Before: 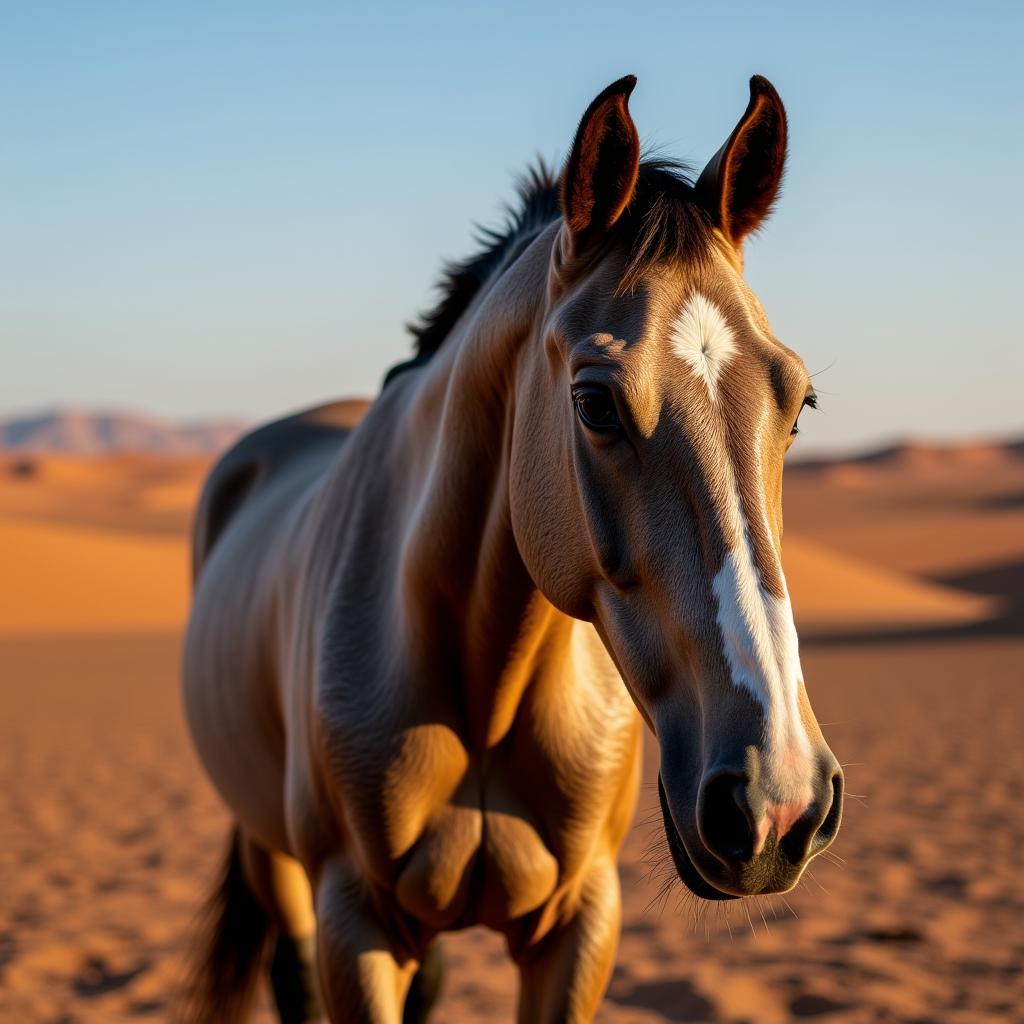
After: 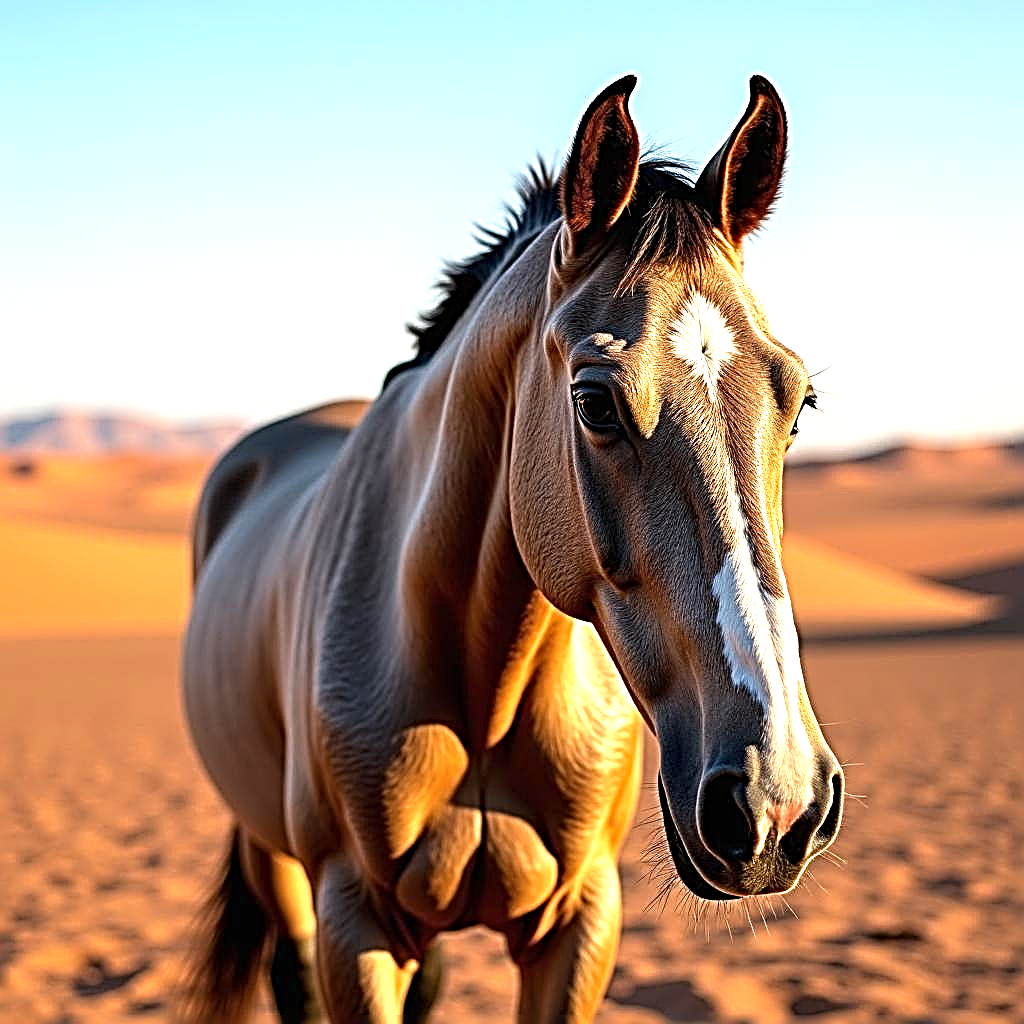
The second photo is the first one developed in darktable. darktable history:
exposure: black level correction 0, exposure 1.001 EV, compensate highlight preservation false
sharpen: radius 3.206, amount 1.722
